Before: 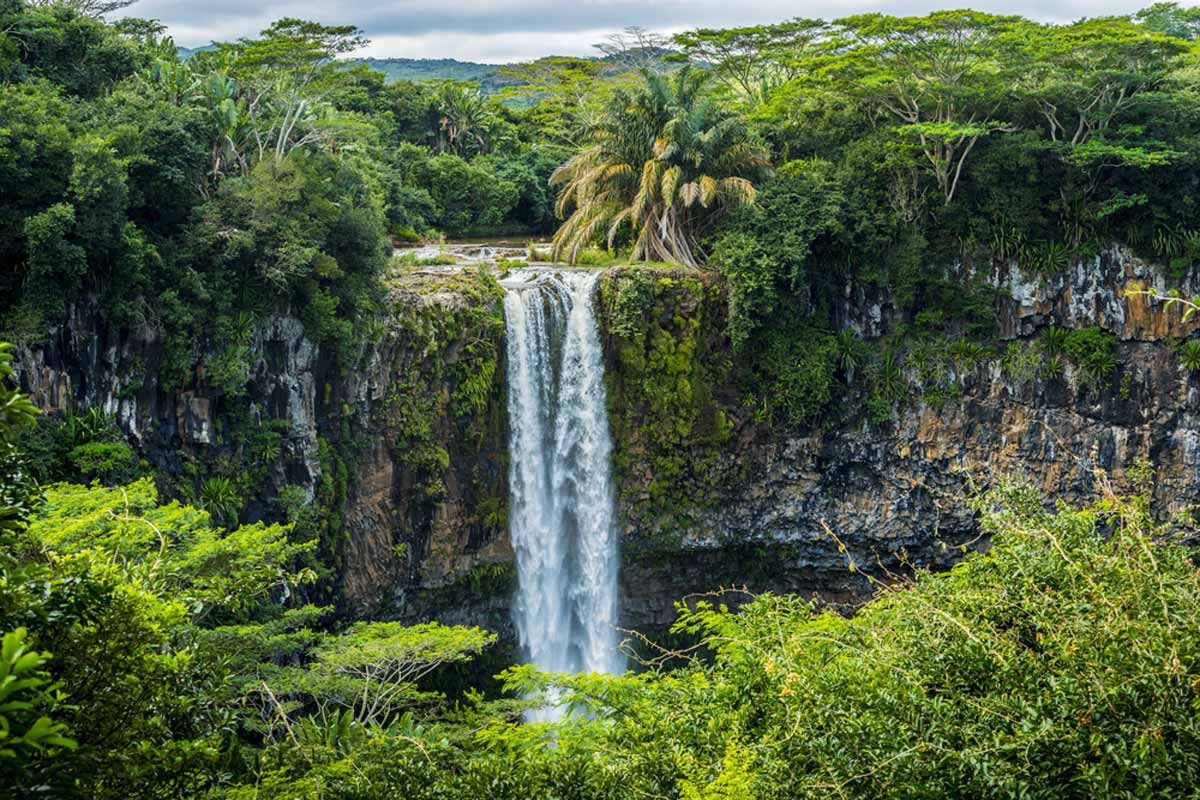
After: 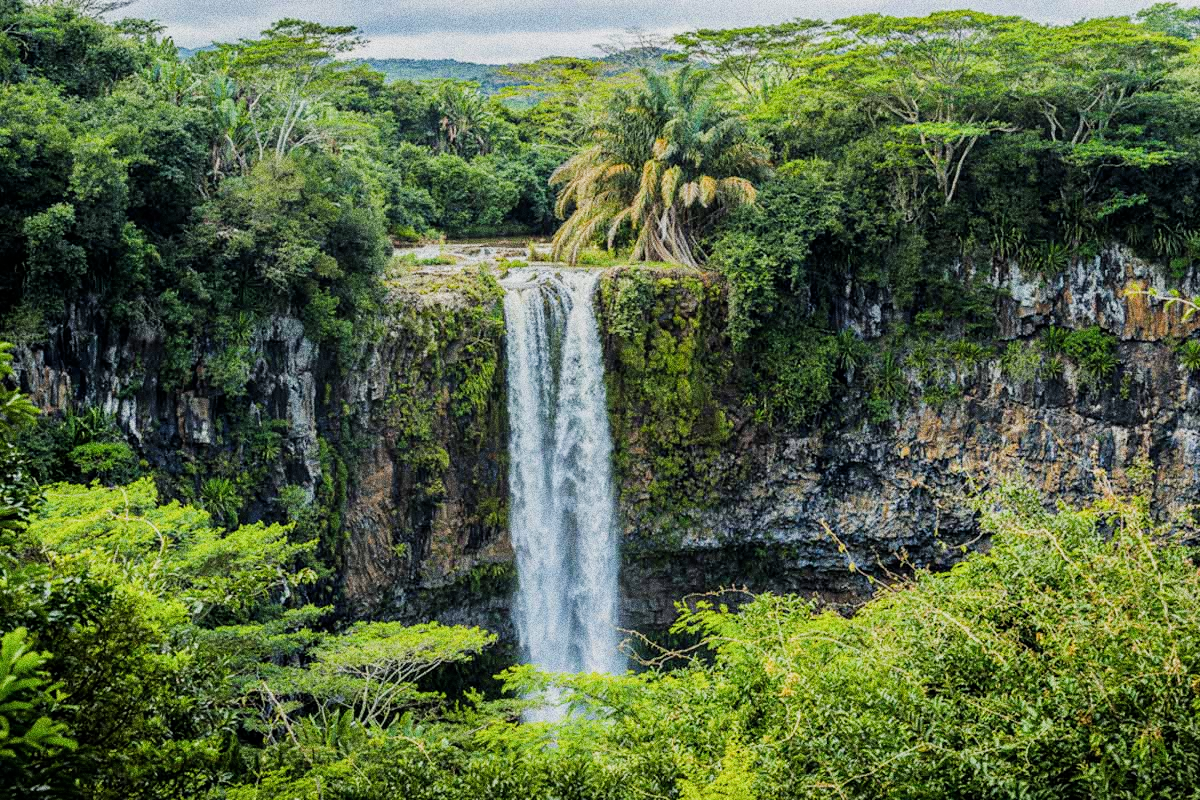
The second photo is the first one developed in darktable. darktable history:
exposure: black level correction 0, exposure 0.5 EV, compensate highlight preservation false
grain: coarseness 10.62 ISO, strength 55.56%
filmic rgb: black relative exposure -7.65 EV, white relative exposure 4.56 EV, hardness 3.61
